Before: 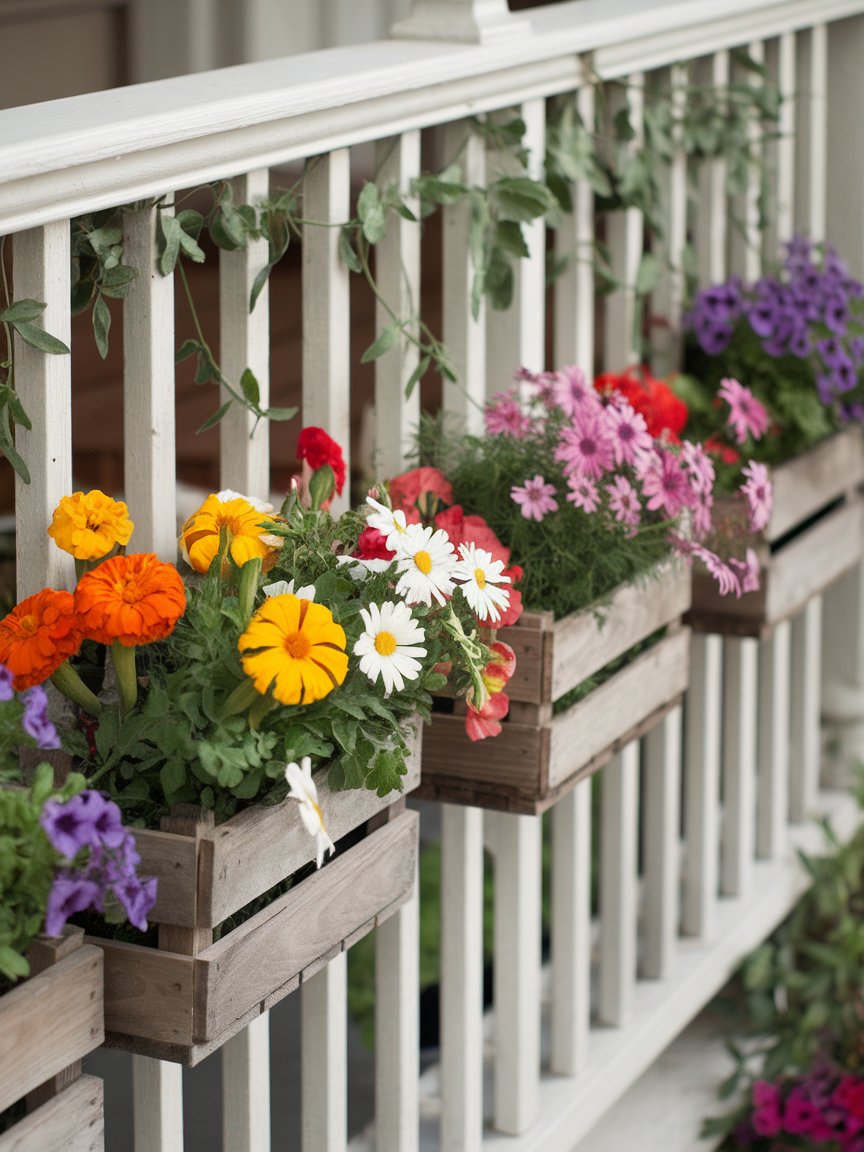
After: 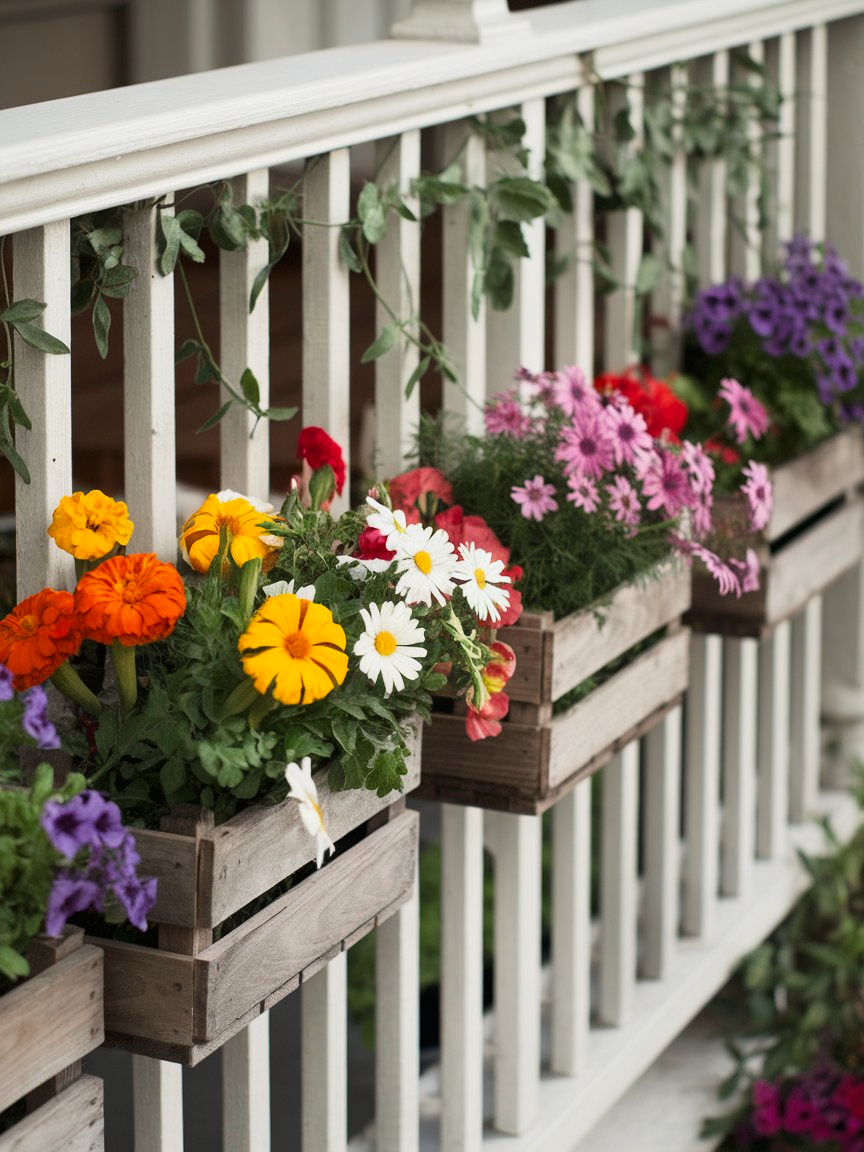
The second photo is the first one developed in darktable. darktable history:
color correction: highlights b* 0.047, saturation 1.11
tone curve: curves: ch0 [(0.016, 0.011) (0.204, 0.146) (0.515, 0.476) (0.78, 0.795) (1, 0.981)], color space Lab, linked channels, preserve colors none
